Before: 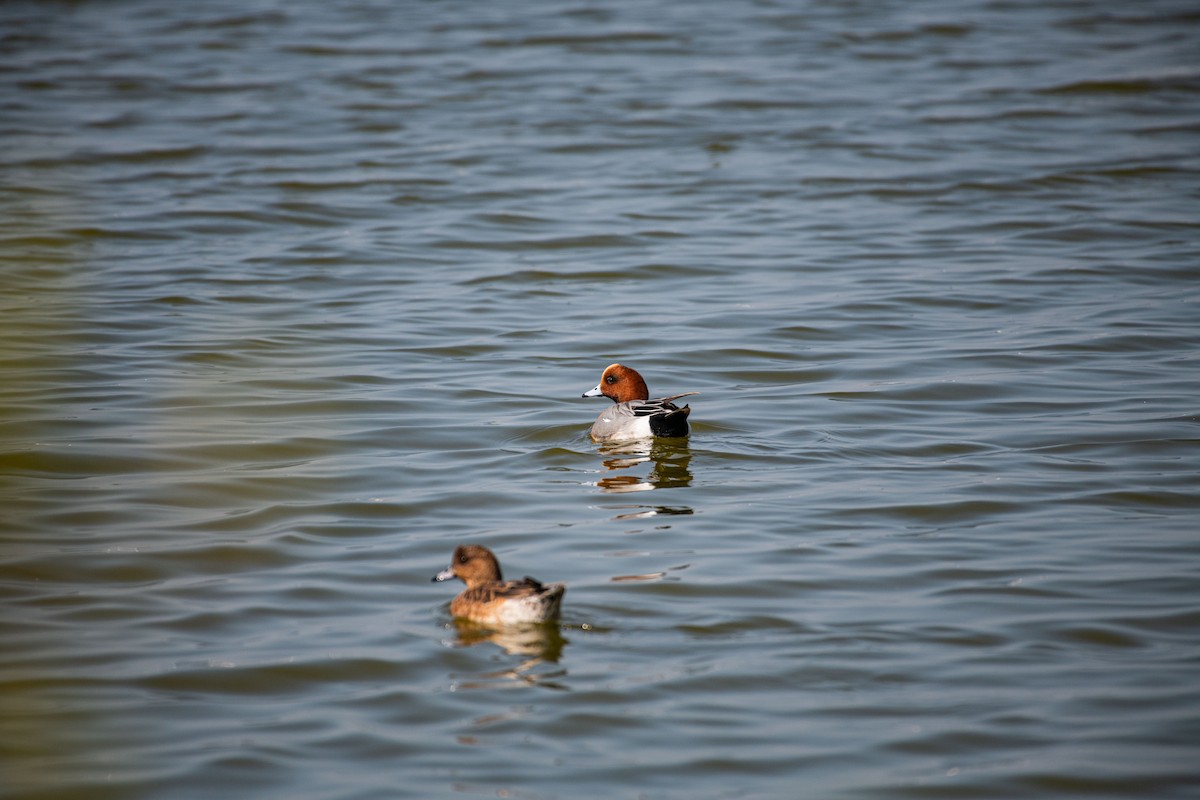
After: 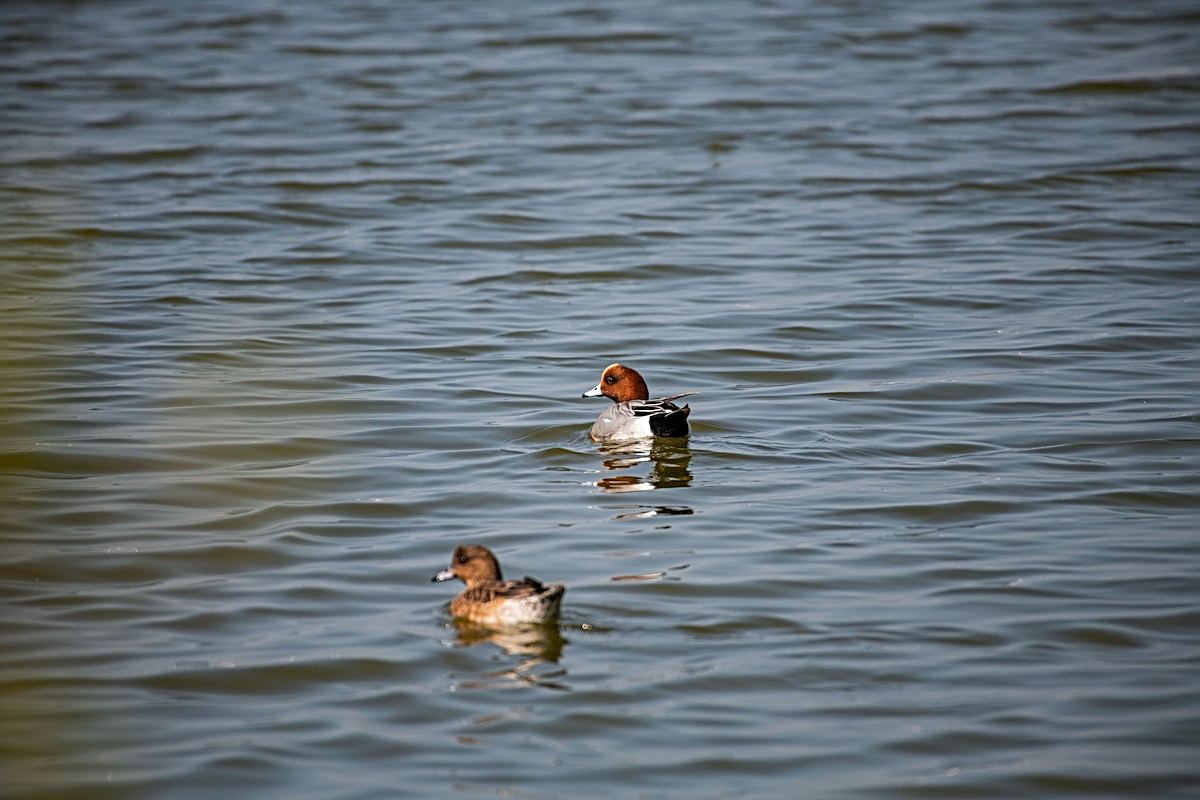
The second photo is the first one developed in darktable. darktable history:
sharpen: radius 3.075
